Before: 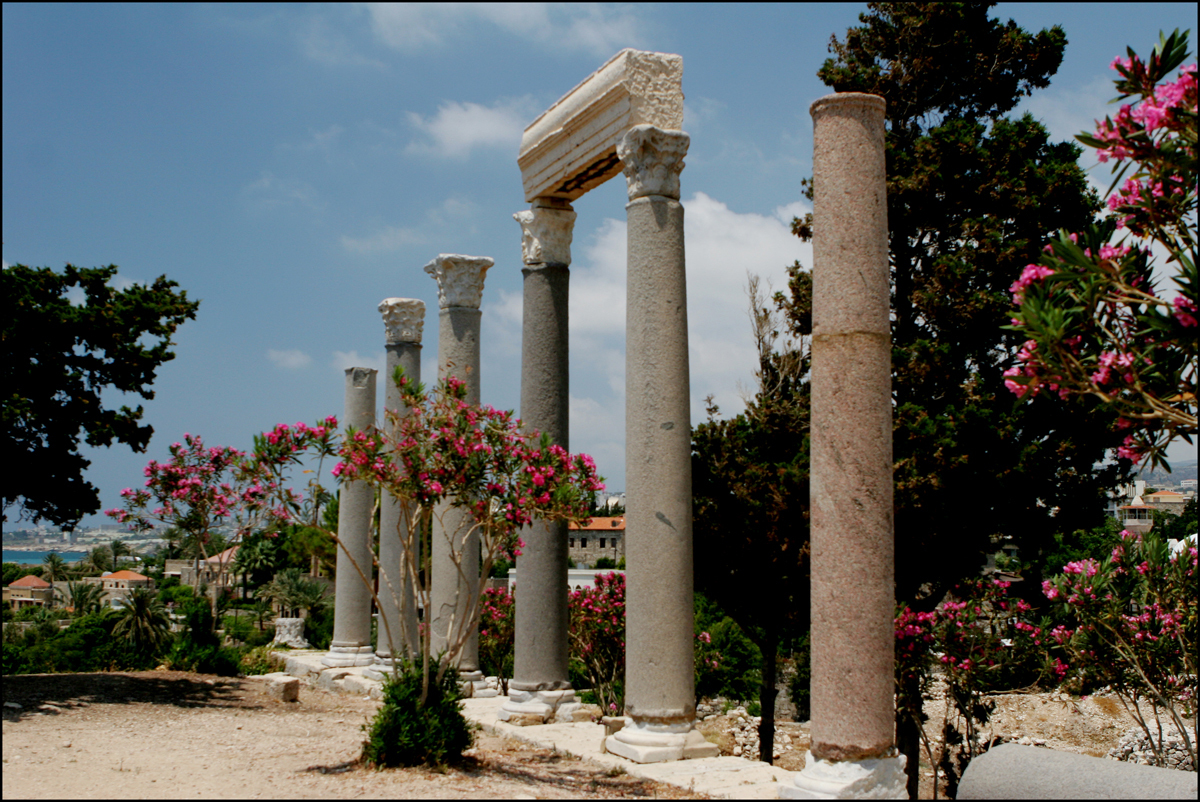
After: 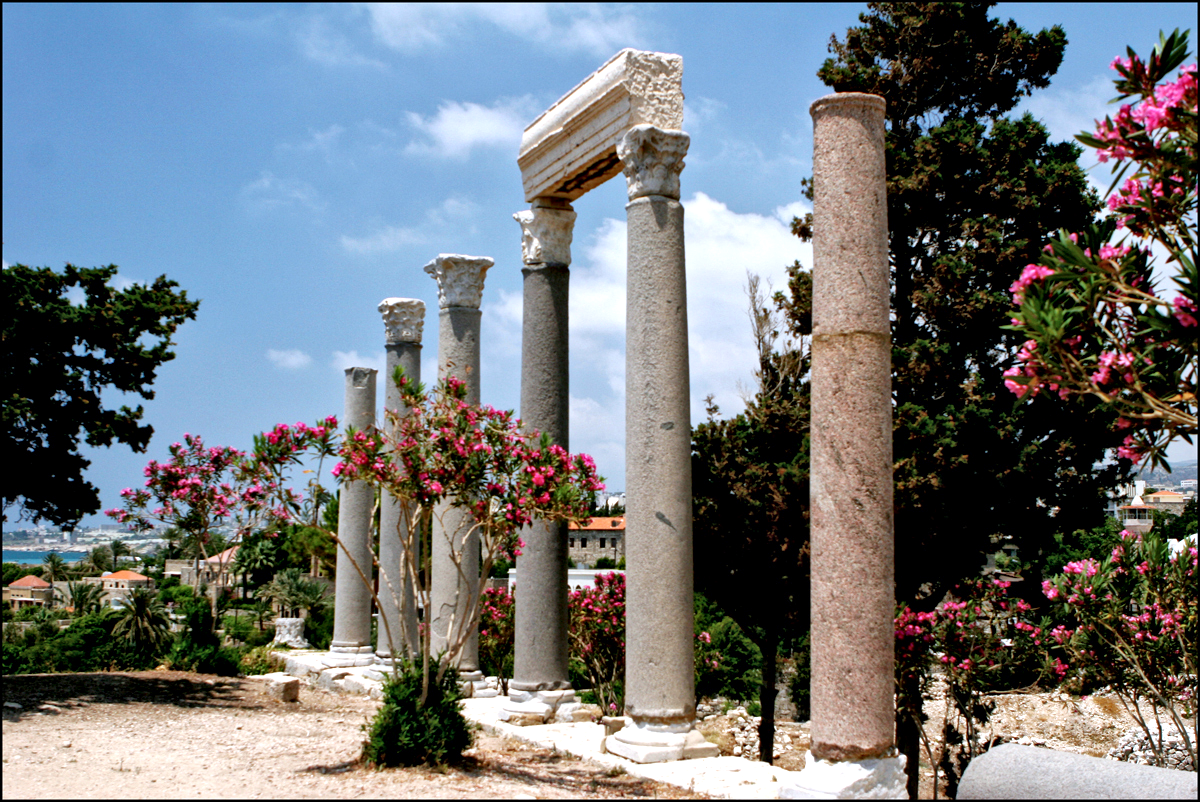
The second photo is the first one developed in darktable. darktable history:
color calibration: illuminant as shot in camera, x 0.358, y 0.373, temperature 4628.91 K, gamut compression 0.978
exposure: exposure 0.667 EV, compensate highlight preservation false
local contrast: mode bilateral grid, contrast 20, coarseness 18, detail 163%, midtone range 0.2
